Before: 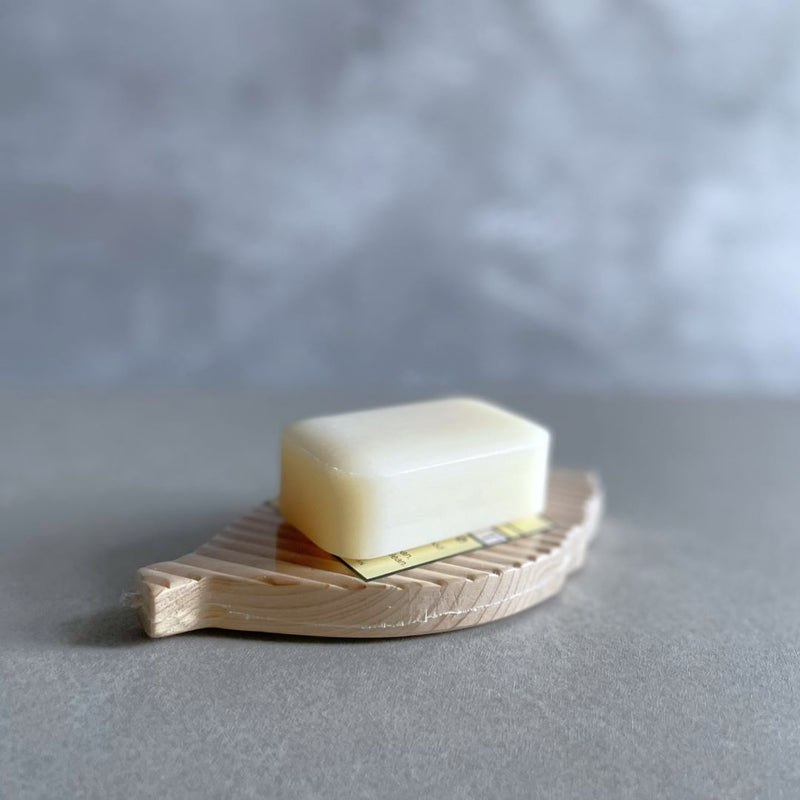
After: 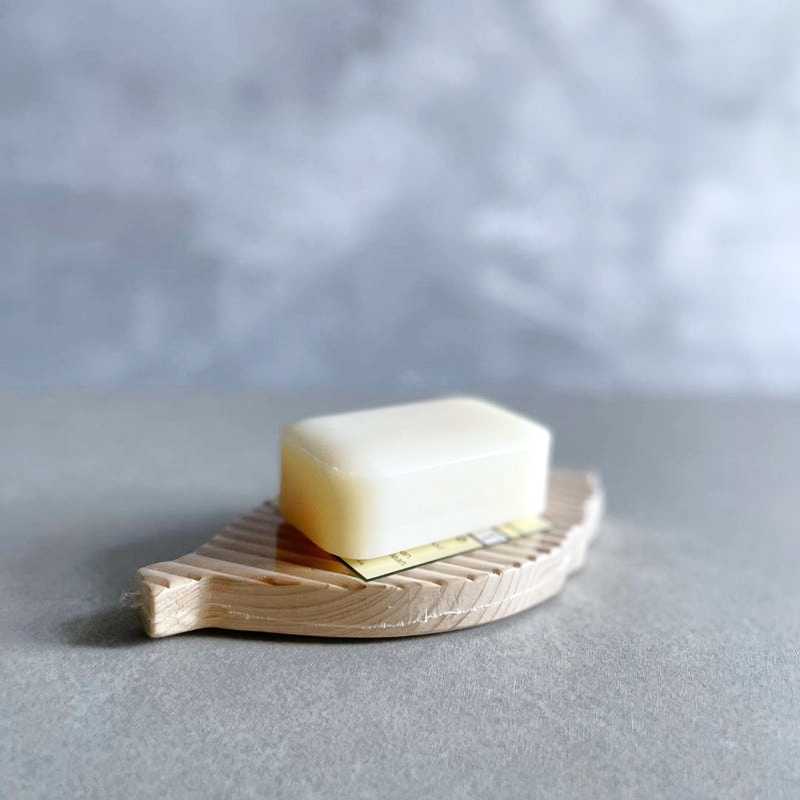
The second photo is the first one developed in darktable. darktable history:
color zones: curves: ch0 [(0.068, 0.464) (0.25, 0.5) (0.48, 0.508) (0.75, 0.536) (0.886, 0.476) (0.967, 0.456)]; ch1 [(0.066, 0.456) (0.25, 0.5) (0.616, 0.508) (0.746, 0.56) (0.934, 0.444)]
local contrast: mode bilateral grid, contrast 20, coarseness 50, detail 120%, midtone range 0.2
tone curve: curves: ch0 [(0, 0) (0.003, 0.005) (0.011, 0.013) (0.025, 0.027) (0.044, 0.044) (0.069, 0.06) (0.1, 0.081) (0.136, 0.114) (0.177, 0.16) (0.224, 0.211) (0.277, 0.277) (0.335, 0.354) (0.399, 0.435) (0.468, 0.538) (0.543, 0.626) (0.623, 0.708) (0.709, 0.789) (0.801, 0.867) (0.898, 0.935) (1, 1)], preserve colors none
